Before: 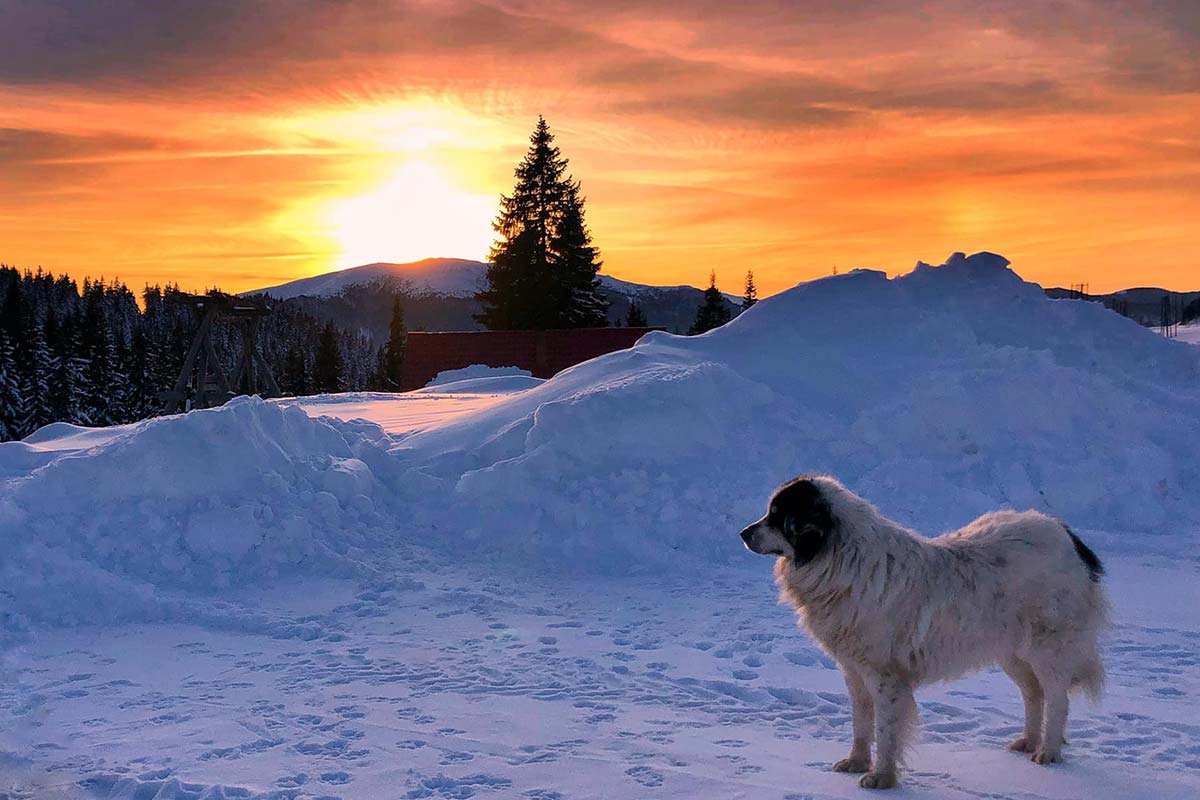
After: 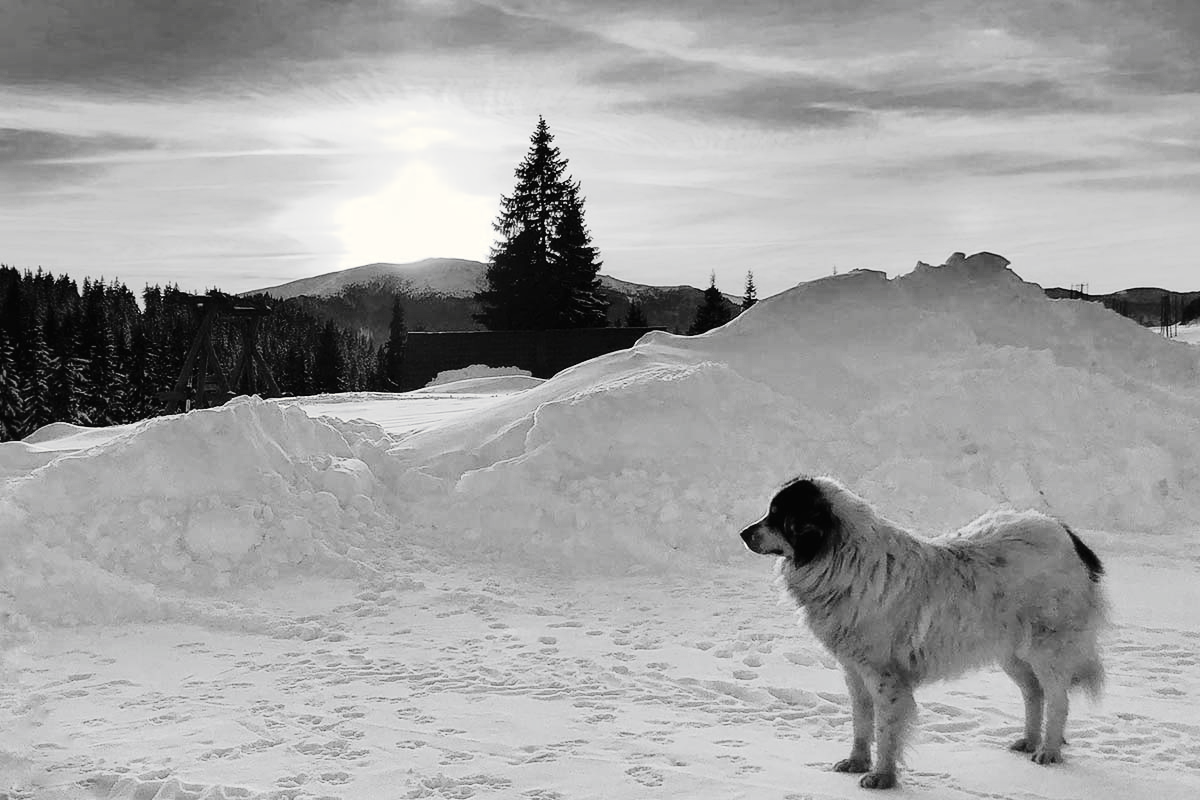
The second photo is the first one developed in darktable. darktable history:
tone curve: curves: ch0 [(0, 0) (0.003, 0.011) (0.011, 0.014) (0.025, 0.023) (0.044, 0.035) (0.069, 0.047) (0.1, 0.065) (0.136, 0.098) (0.177, 0.139) (0.224, 0.214) (0.277, 0.306) (0.335, 0.392) (0.399, 0.484) (0.468, 0.584) (0.543, 0.68) (0.623, 0.772) (0.709, 0.847) (0.801, 0.905) (0.898, 0.951) (1, 1)], preserve colors none
color look up table: target L [91.64, 82.41, 100.32, 88.82, 80.24, 74.42, 69.98, 48.31, 57.48, 44.82, 40.52, 28.63, 3.028, 201.09, 84.56, 74.42, 65.87, 61.7, 55.28, 59.66, 59.66, 48.31, 48.04, 28.19, 20.32, 23.06, 100, 88.82, 82.41, 84.56, 76.98, 72.21, 75.52, 74.42, 56.58, 82.76, 81.69, 51.75, 40.32, 49.37, 5.881, 100, 101.29, 91.64, 75.15, 69.24, 67, 76.98, 56.32], target a [-0.1, -0.002, 0.001, -0.101, -0.003, -0.003, -0.001, 0.001, 0, 0.001, 0.001, 0.001, 0, 0, -0.003, -0.003, 0, 0, 0.001 ×8, -1.004, -0.101, -0.002, -0.003, 0, -0.003, 0, -0.003, 0.001, 0, -0.001, 0.001, 0.001, 0.001, 0, -1.004, 0.001, -0.1, -0.002, -0.002, 0, 0, 0], target b [1.237, 0.025, -0.003, 1.246, 0.025, 0.025, 0.004, -0.003, 0.004, -0.003, -0.005, -0.004, 0, -0.001, 0.026, 0.025, 0.004, 0.004, -0.003 ×5, -0.004, -0.004, -0.004, 13.22, 1.246, 0.025, 0.026, 0.003, 0.025, 0.003, 0.025, -0.003, 0.002, 0.003, -0.003, -0.005, -0.003, -0.001, 13.22, -0.003, 1.237, 0.025, 0.025, 0.004, 0.003, 0.003], num patches 49
